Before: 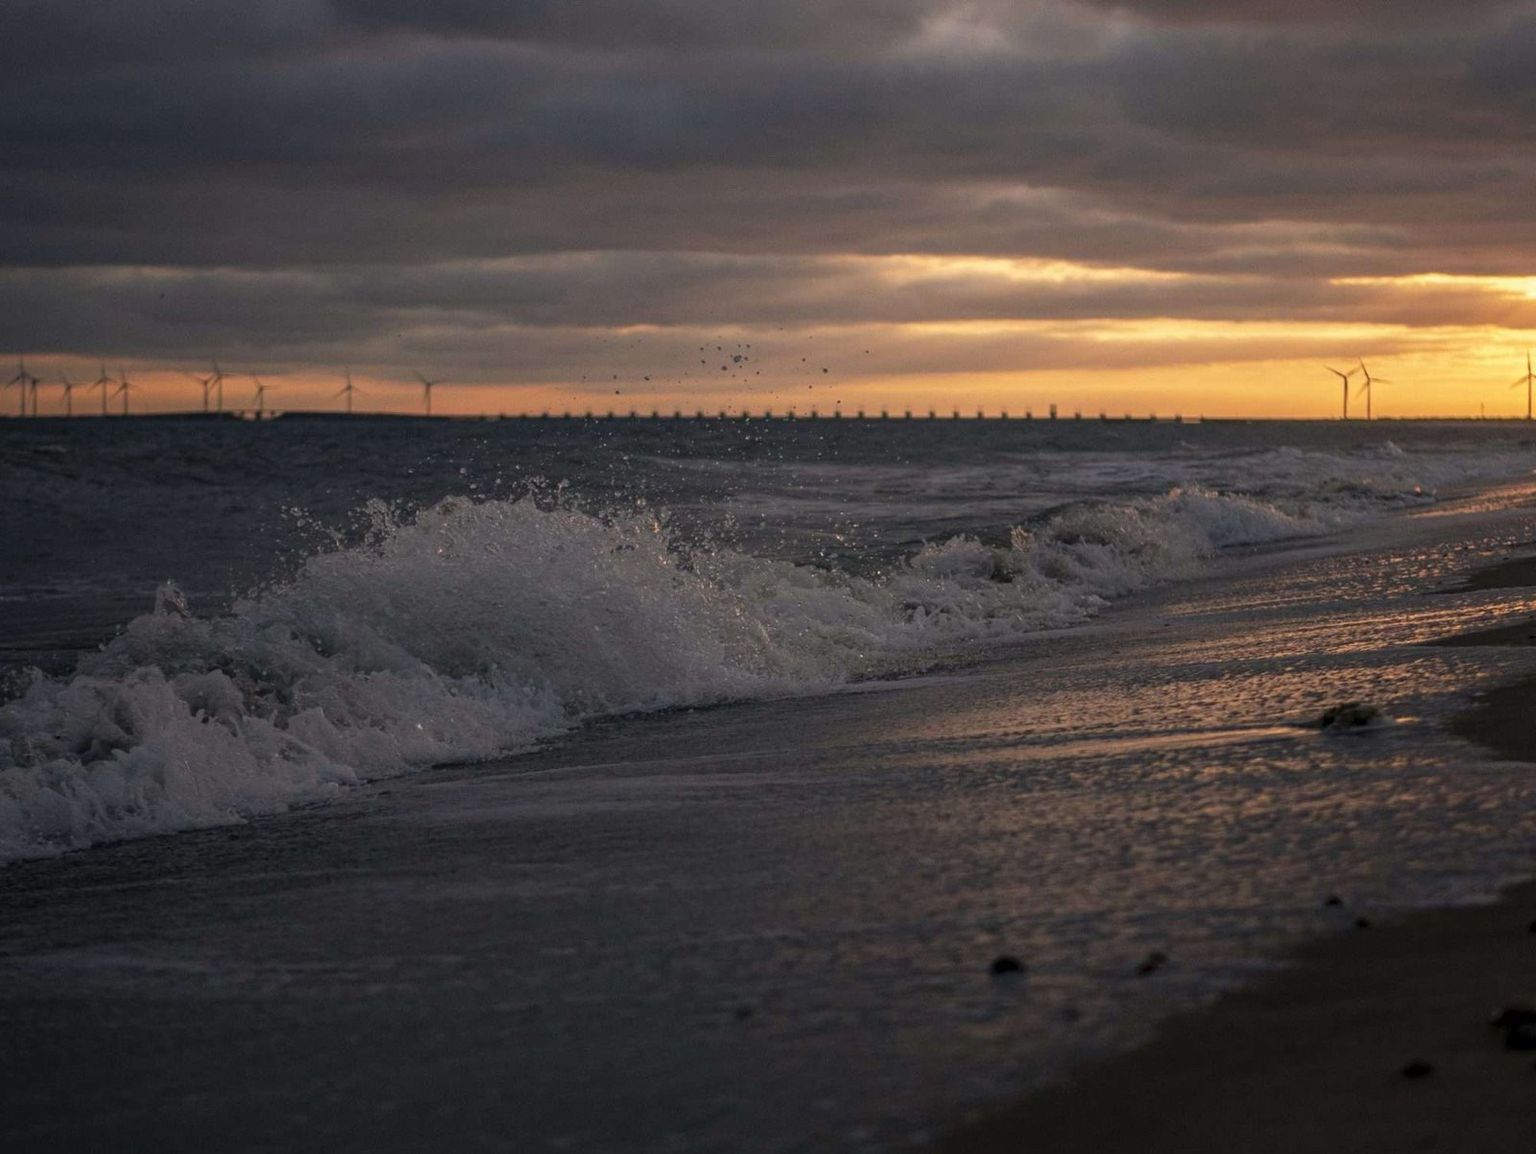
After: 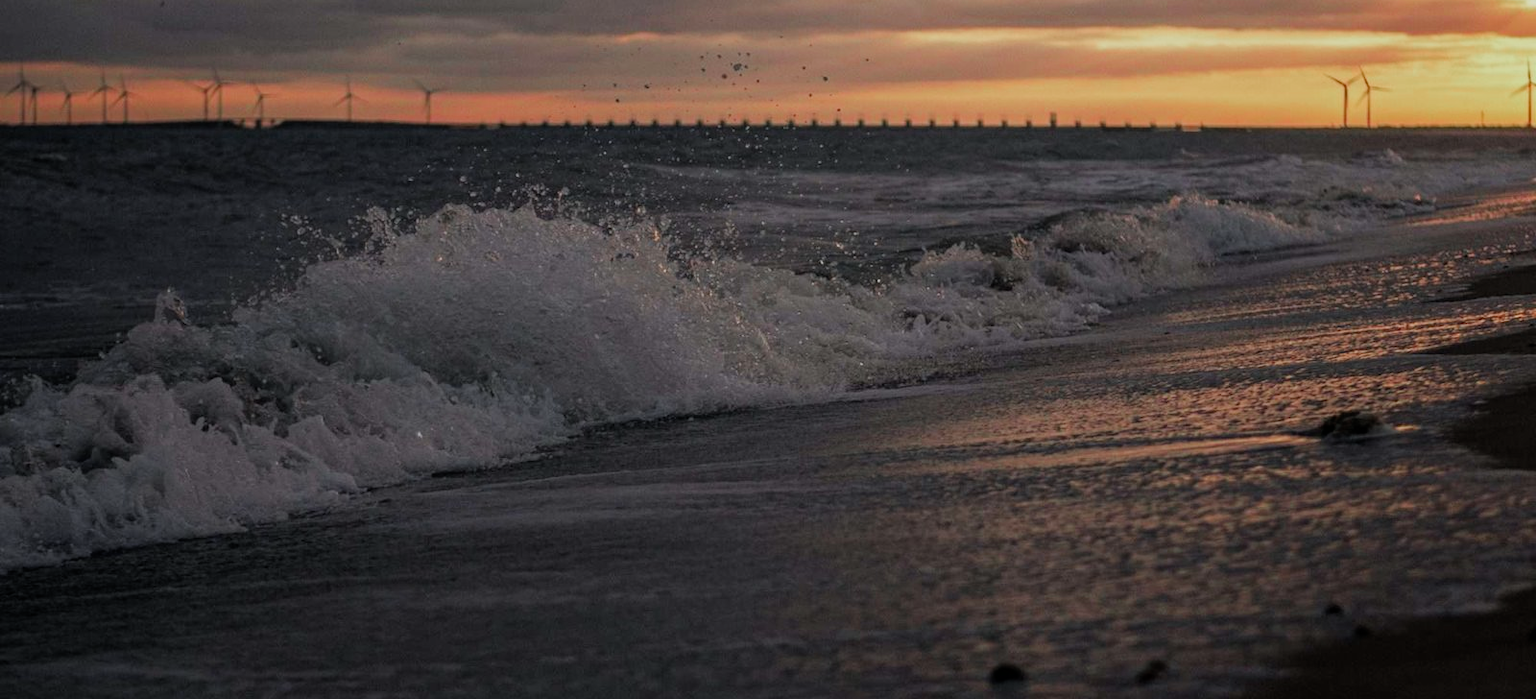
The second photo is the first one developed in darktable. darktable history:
crop and rotate: top 25.357%, bottom 13.942%
color zones: curves: ch0 [(0, 0.466) (0.128, 0.466) (0.25, 0.5) (0.375, 0.456) (0.5, 0.5) (0.625, 0.5) (0.737, 0.652) (0.875, 0.5)]; ch1 [(0, 0.603) (0.125, 0.618) (0.261, 0.348) (0.372, 0.353) (0.497, 0.363) (0.611, 0.45) (0.731, 0.427) (0.875, 0.518) (0.998, 0.652)]; ch2 [(0, 0.559) (0.125, 0.451) (0.253, 0.564) (0.37, 0.578) (0.5, 0.466) (0.625, 0.471) (0.731, 0.471) (0.88, 0.485)]
filmic rgb: black relative exposure -8.15 EV, white relative exposure 3.76 EV, hardness 4.46
